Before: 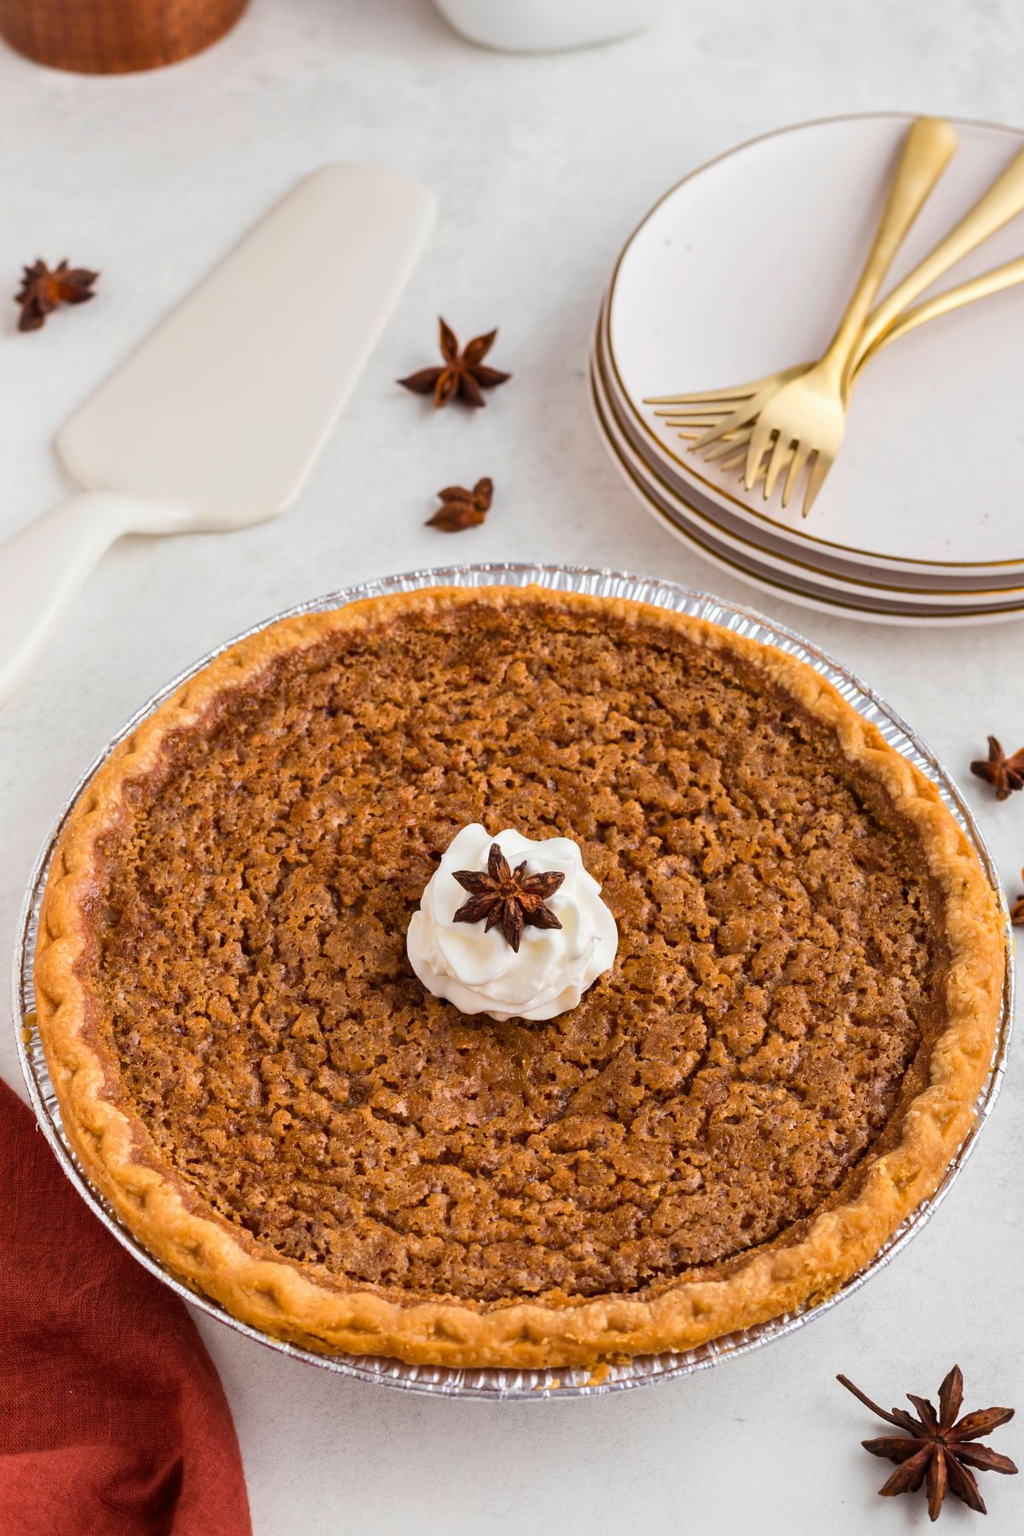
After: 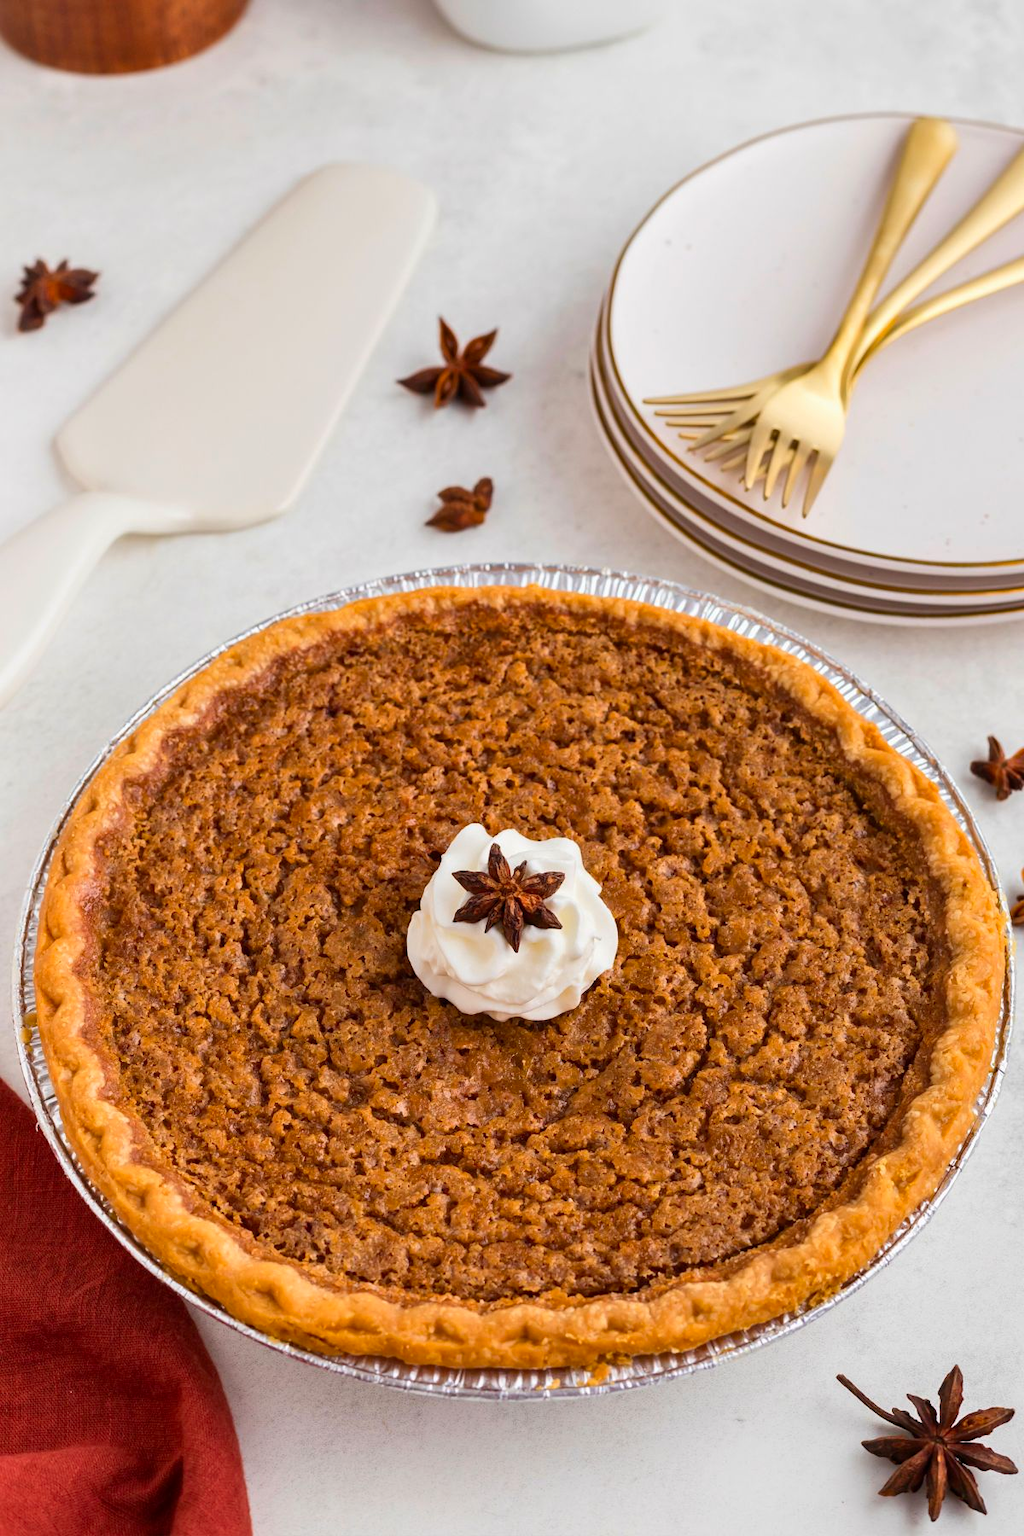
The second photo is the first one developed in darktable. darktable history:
contrast brightness saturation: saturation 0.121
